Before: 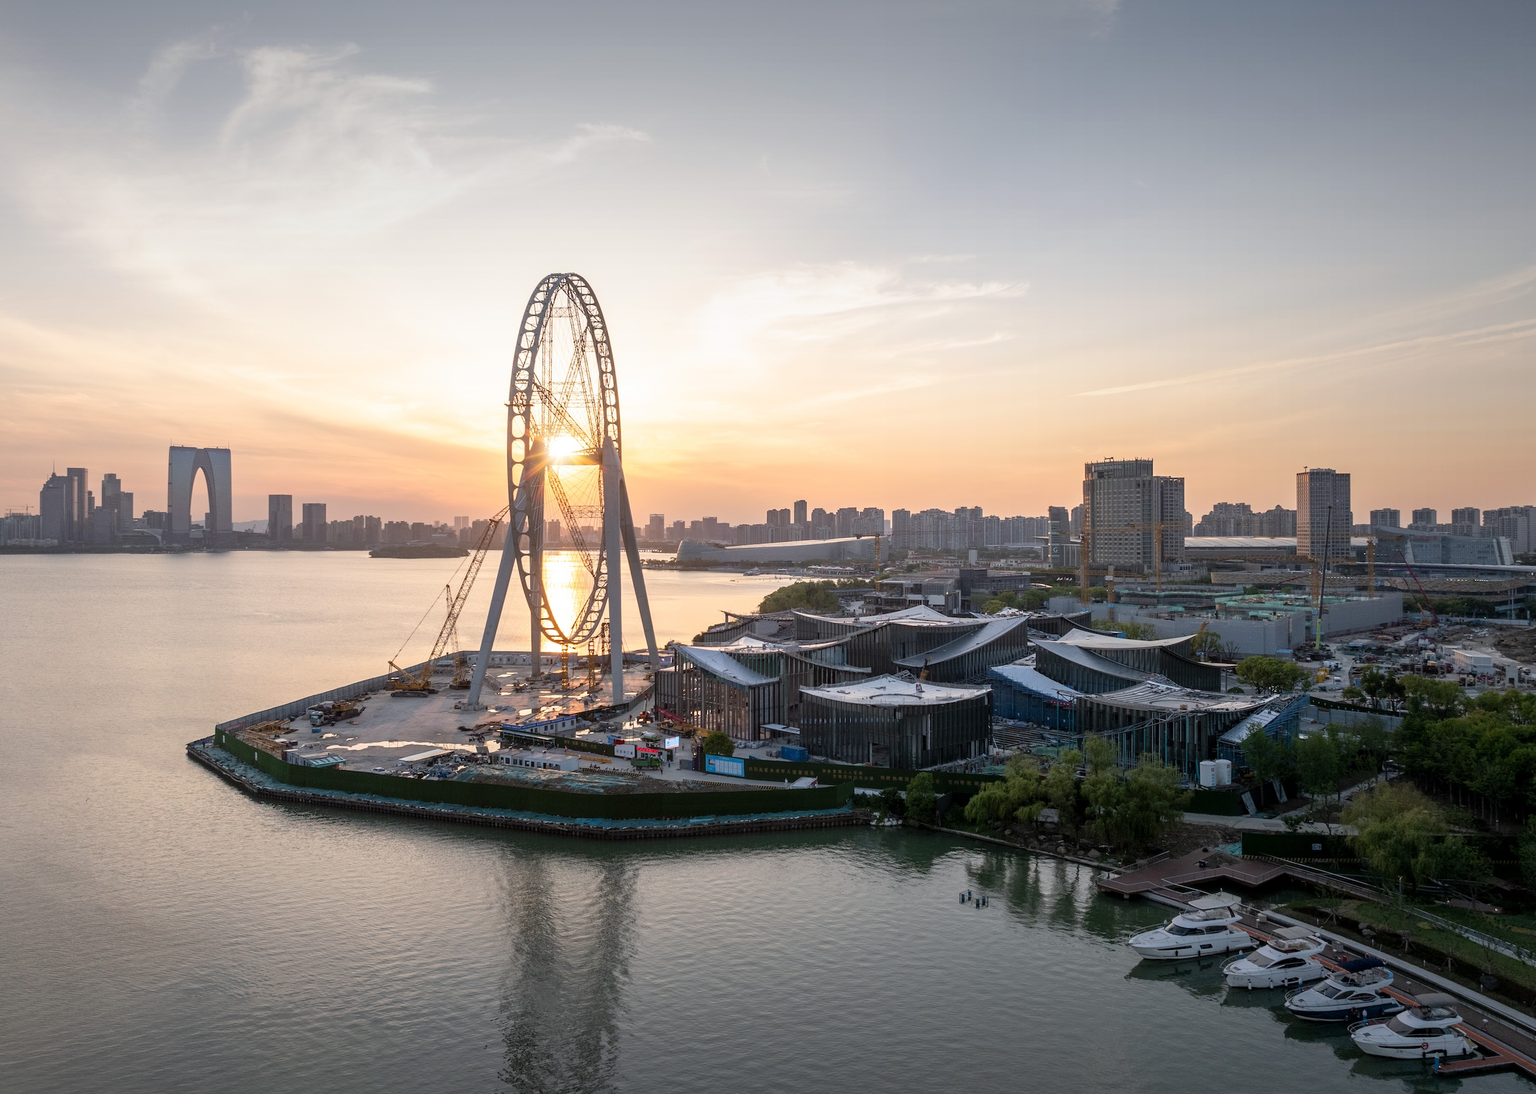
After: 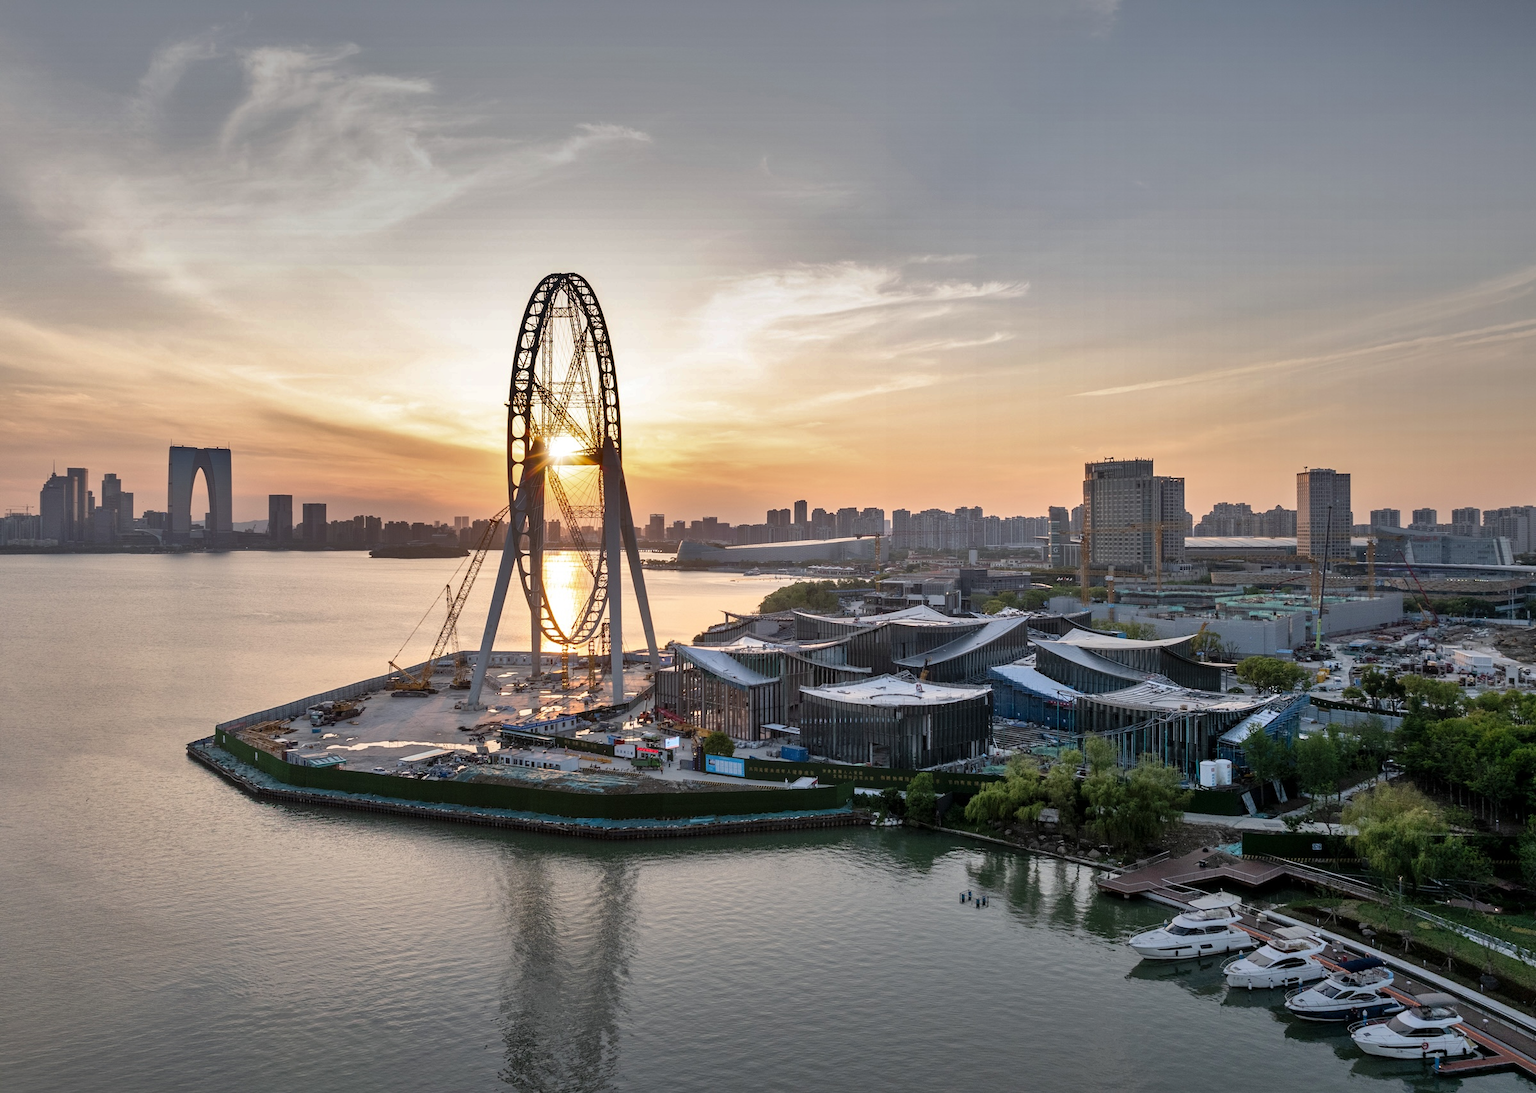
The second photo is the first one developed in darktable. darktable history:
shadows and highlights: white point adjustment 0.158, highlights -71.39, soften with gaussian
